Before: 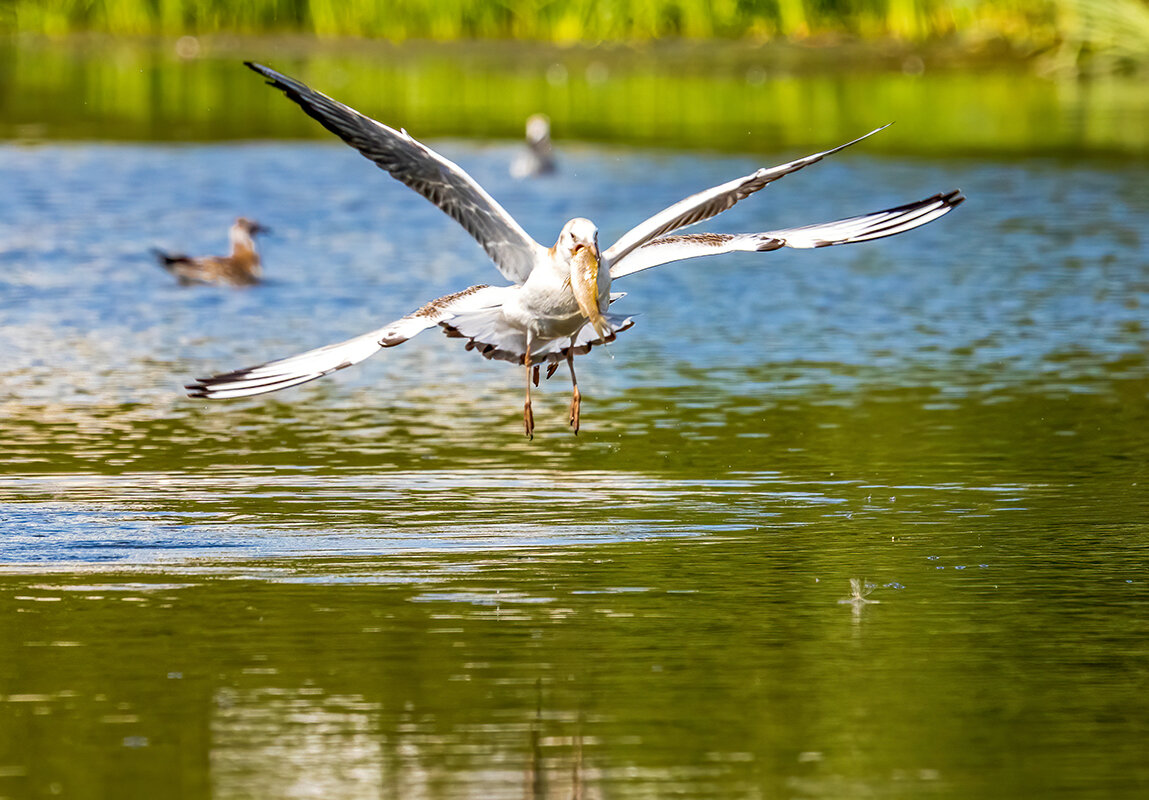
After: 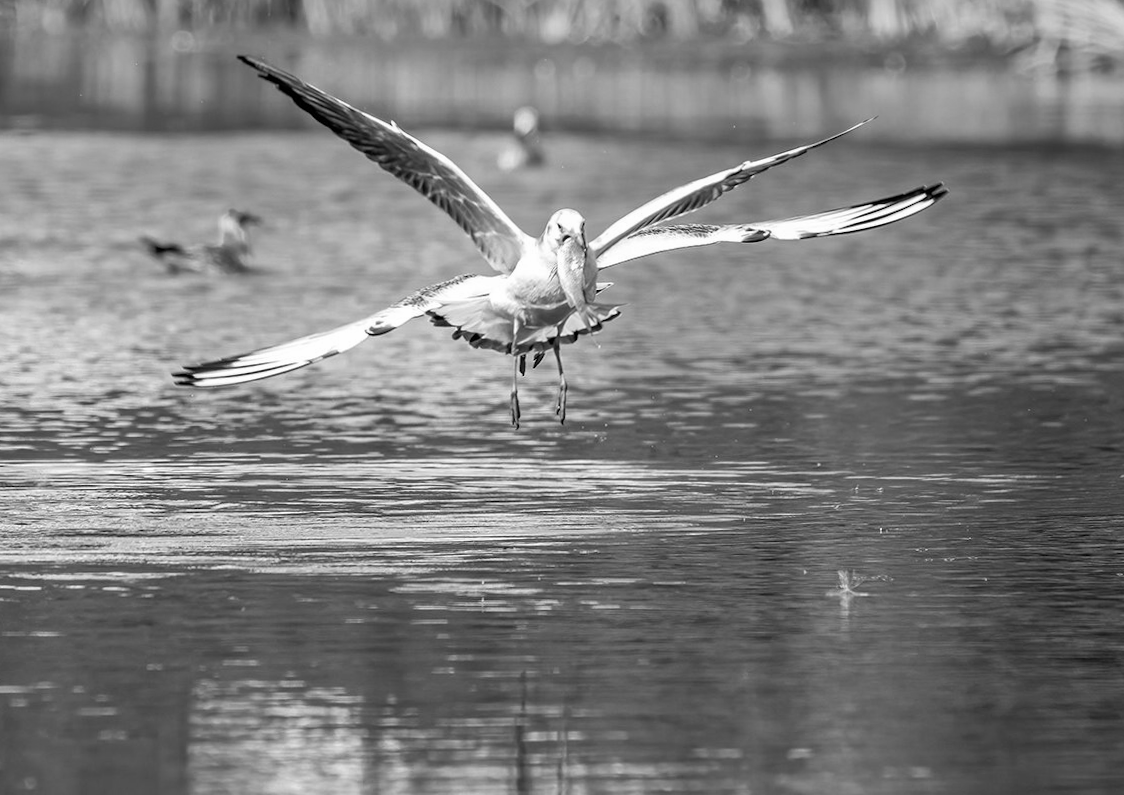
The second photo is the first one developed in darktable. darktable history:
white balance: red 0.976, blue 1.04
contrast brightness saturation: saturation 0.13
monochrome: on, module defaults
rotate and perspective: rotation 0.226°, lens shift (vertical) -0.042, crop left 0.023, crop right 0.982, crop top 0.006, crop bottom 0.994
